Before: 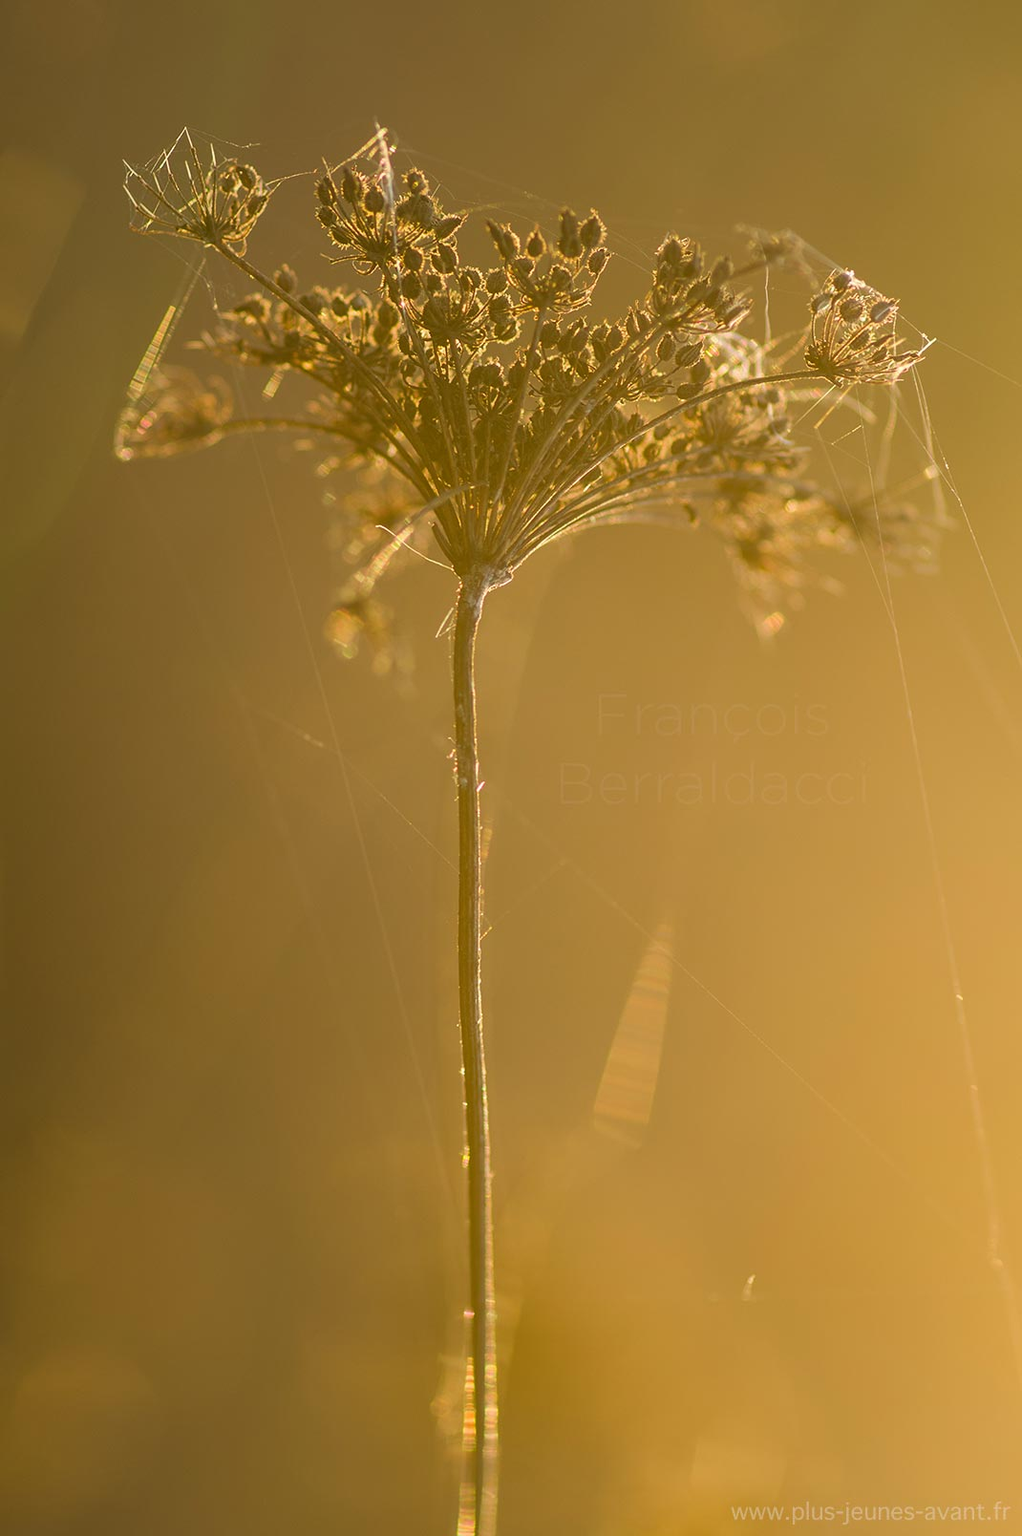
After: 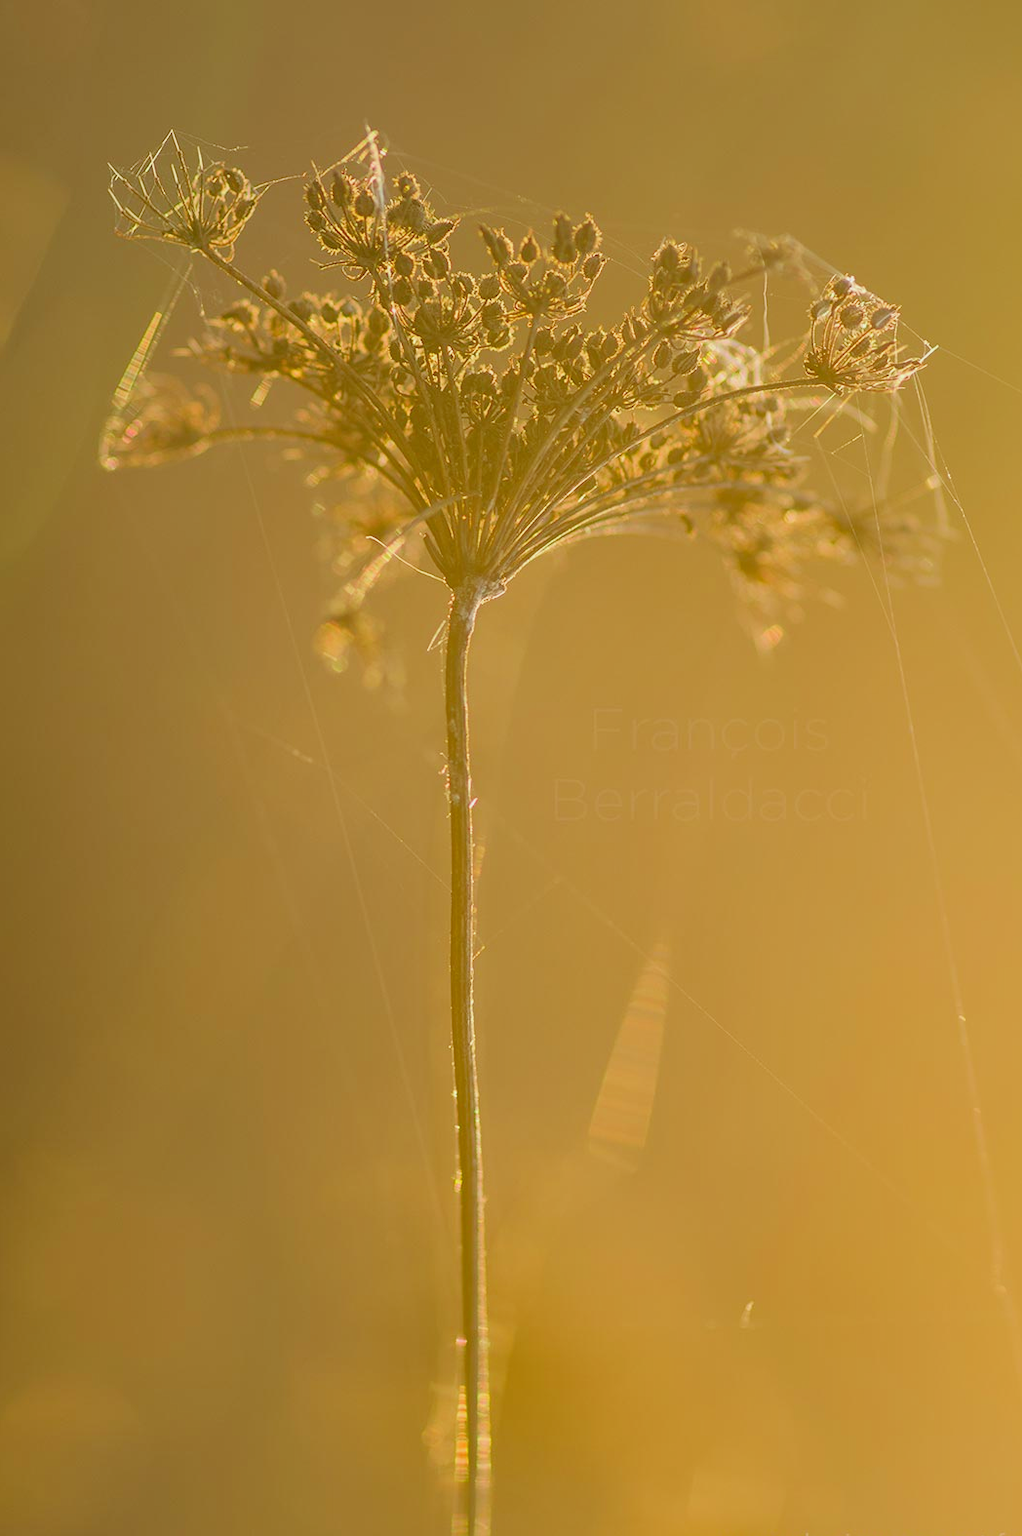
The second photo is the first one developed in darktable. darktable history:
crop: left 1.743%, right 0.268%, bottom 2.011%
shadows and highlights: on, module defaults
color correction: highlights a* -2.73, highlights b* -2.09, shadows a* 2.41, shadows b* 2.73
exposure: black level correction 0, exposure 0.7 EV, compensate exposure bias true, compensate highlight preservation false
filmic rgb: middle gray luminance 18.42%, black relative exposure -10.5 EV, white relative exposure 3.4 EV, threshold 6 EV, target black luminance 0%, hardness 6.03, latitude 99%, contrast 0.847, shadows ↔ highlights balance 0.505%, add noise in highlights 0, preserve chrominance max RGB, color science v3 (2019), use custom middle-gray values true, iterations of high-quality reconstruction 0, contrast in highlights soft, enable highlight reconstruction true
